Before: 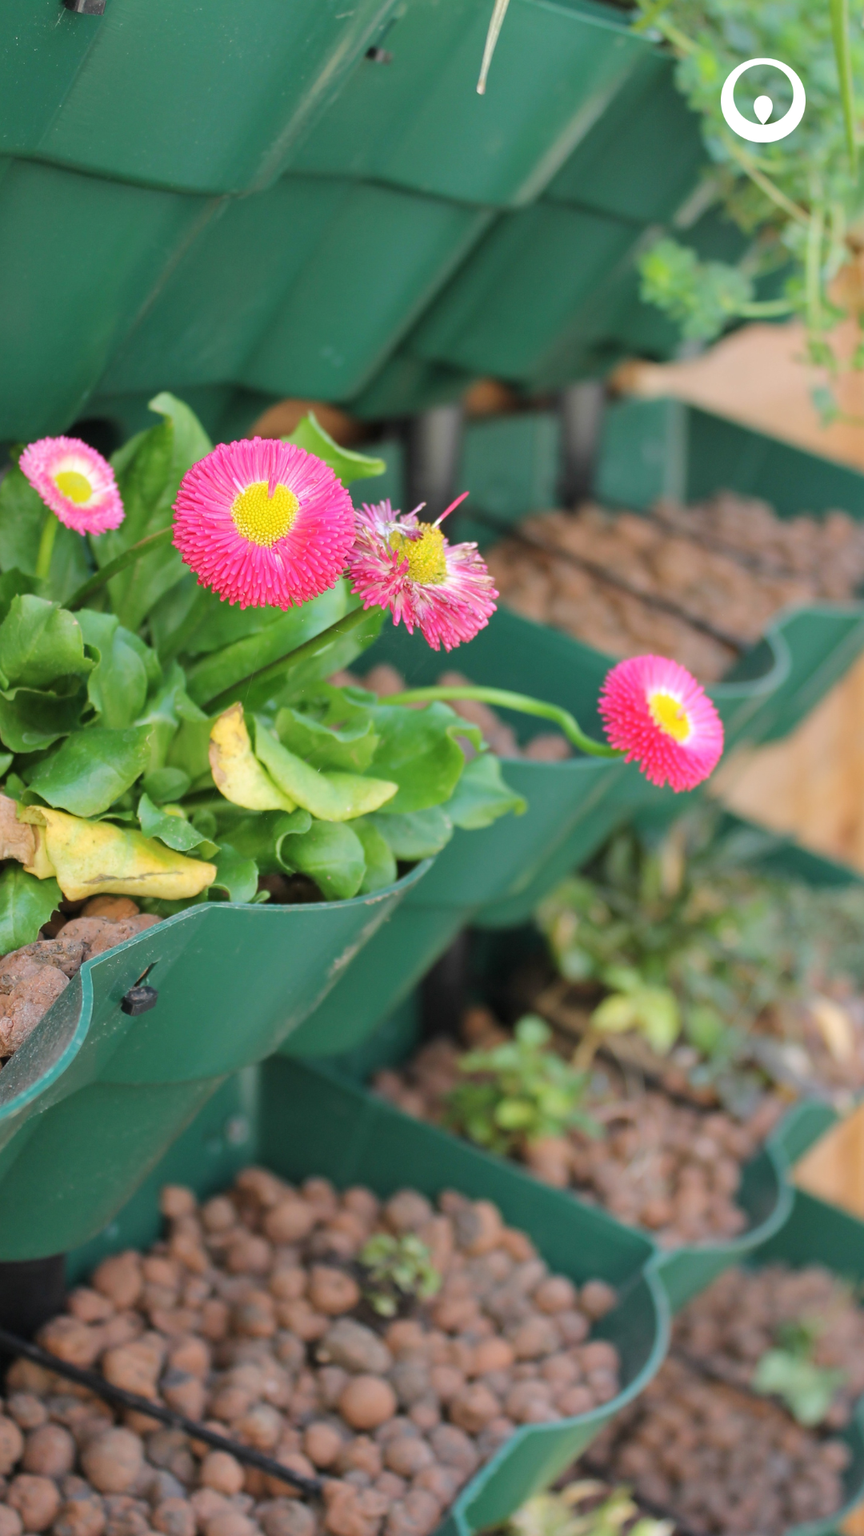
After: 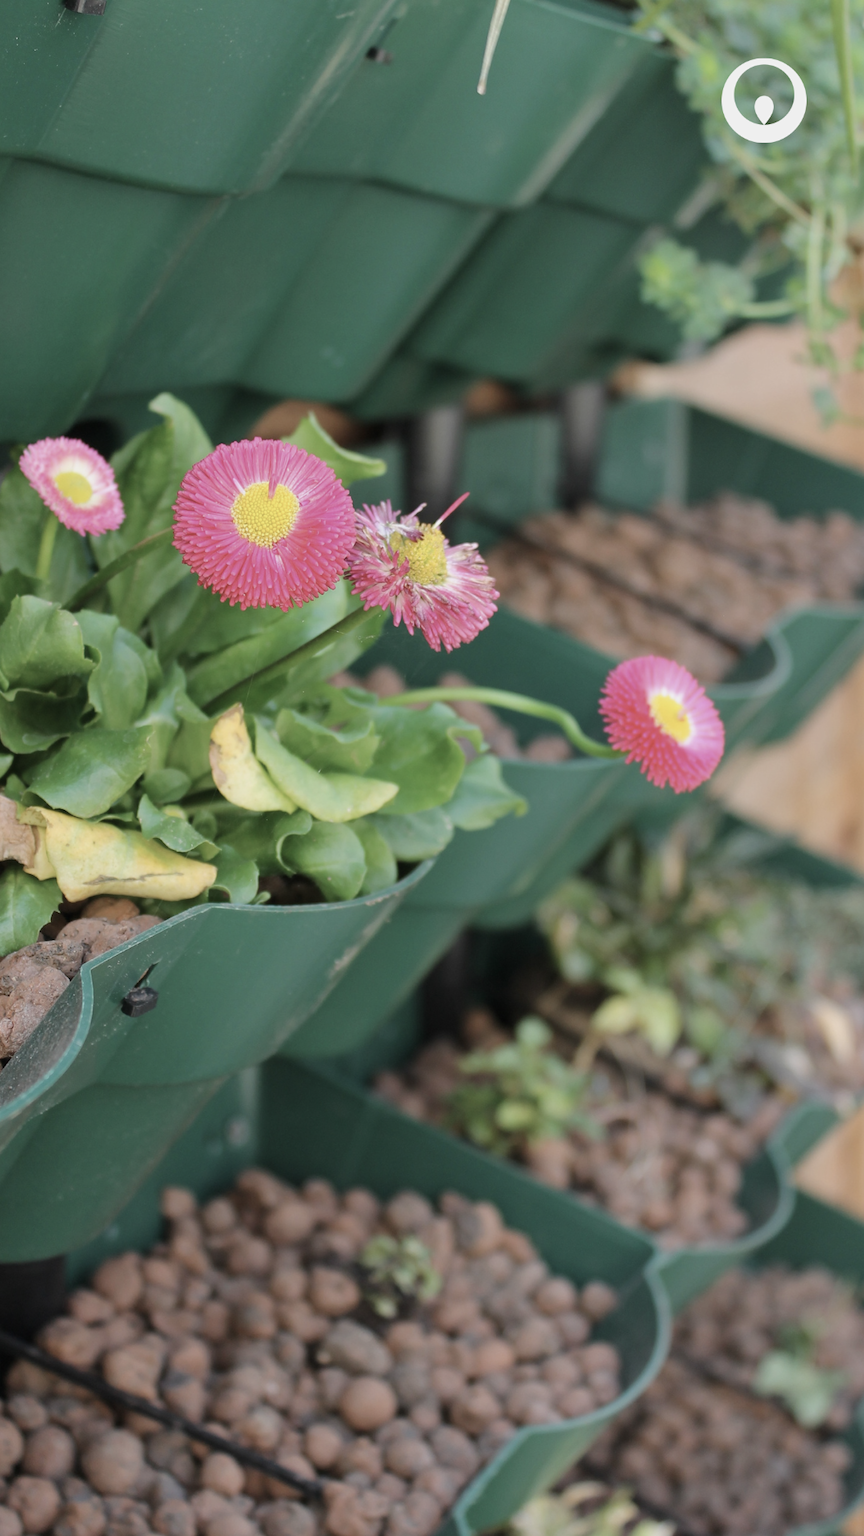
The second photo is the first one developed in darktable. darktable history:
contrast brightness saturation: contrast 0.1, saturation -0.36
exposure: exposure -0.242 EV, compensate highlight preservation false
crop: bottom 0.071%
